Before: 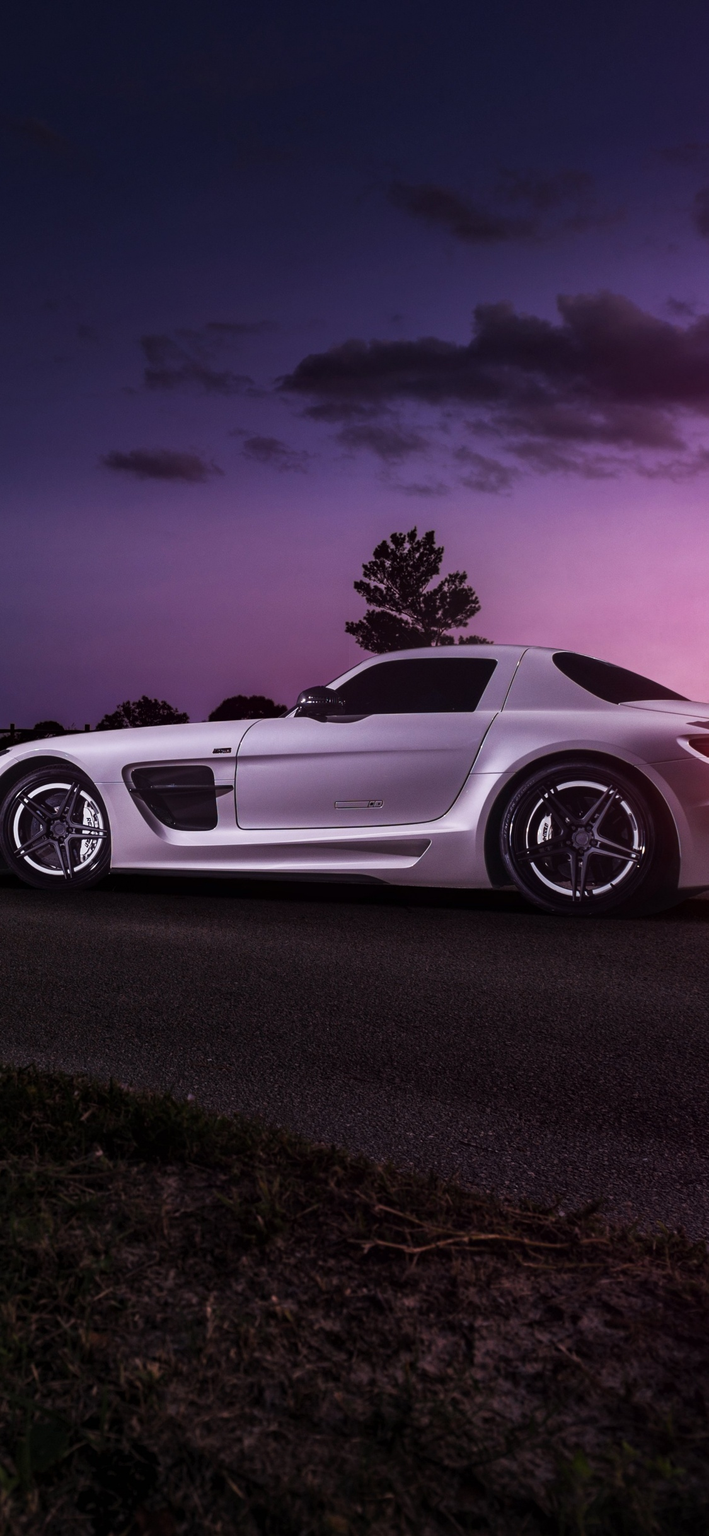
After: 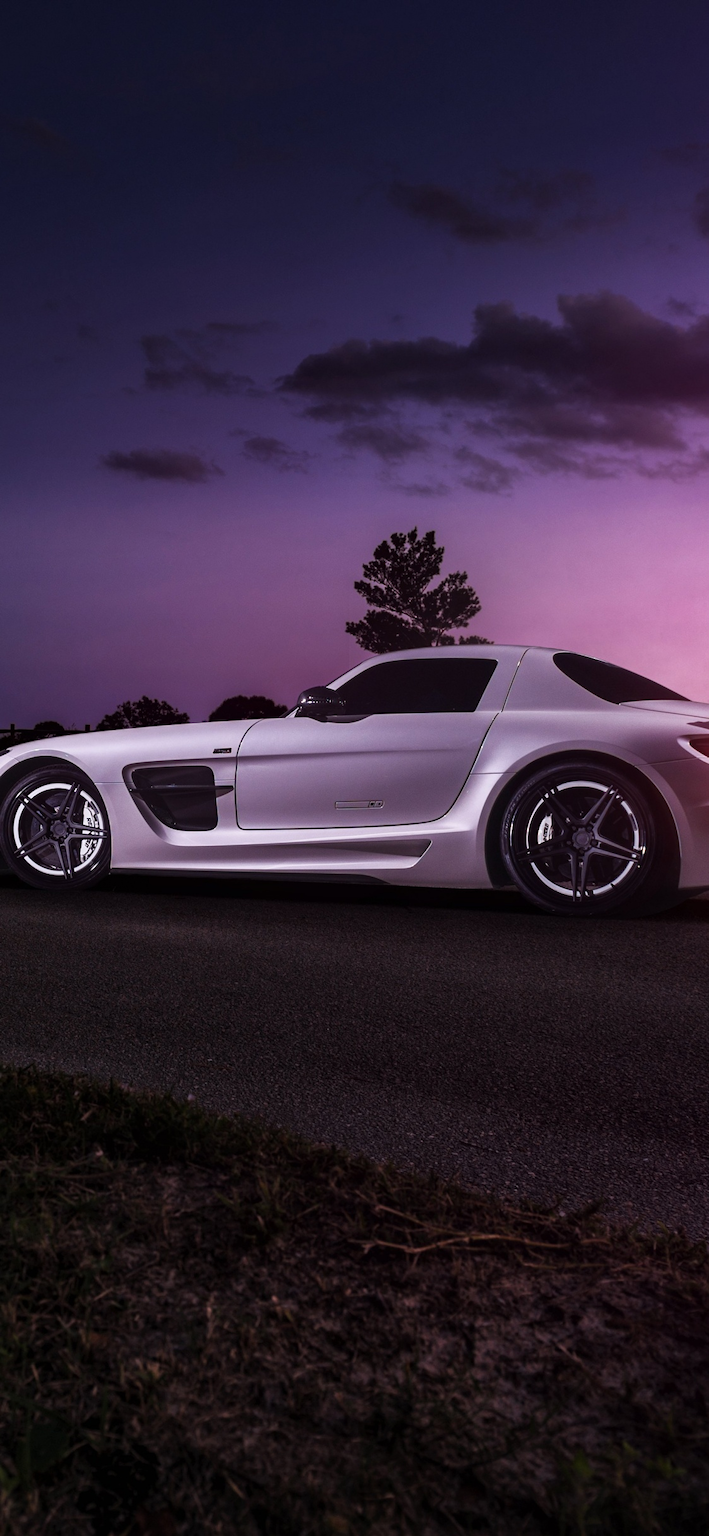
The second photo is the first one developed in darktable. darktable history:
shadows and highlights: shadows 1.21, highlights 40.42
